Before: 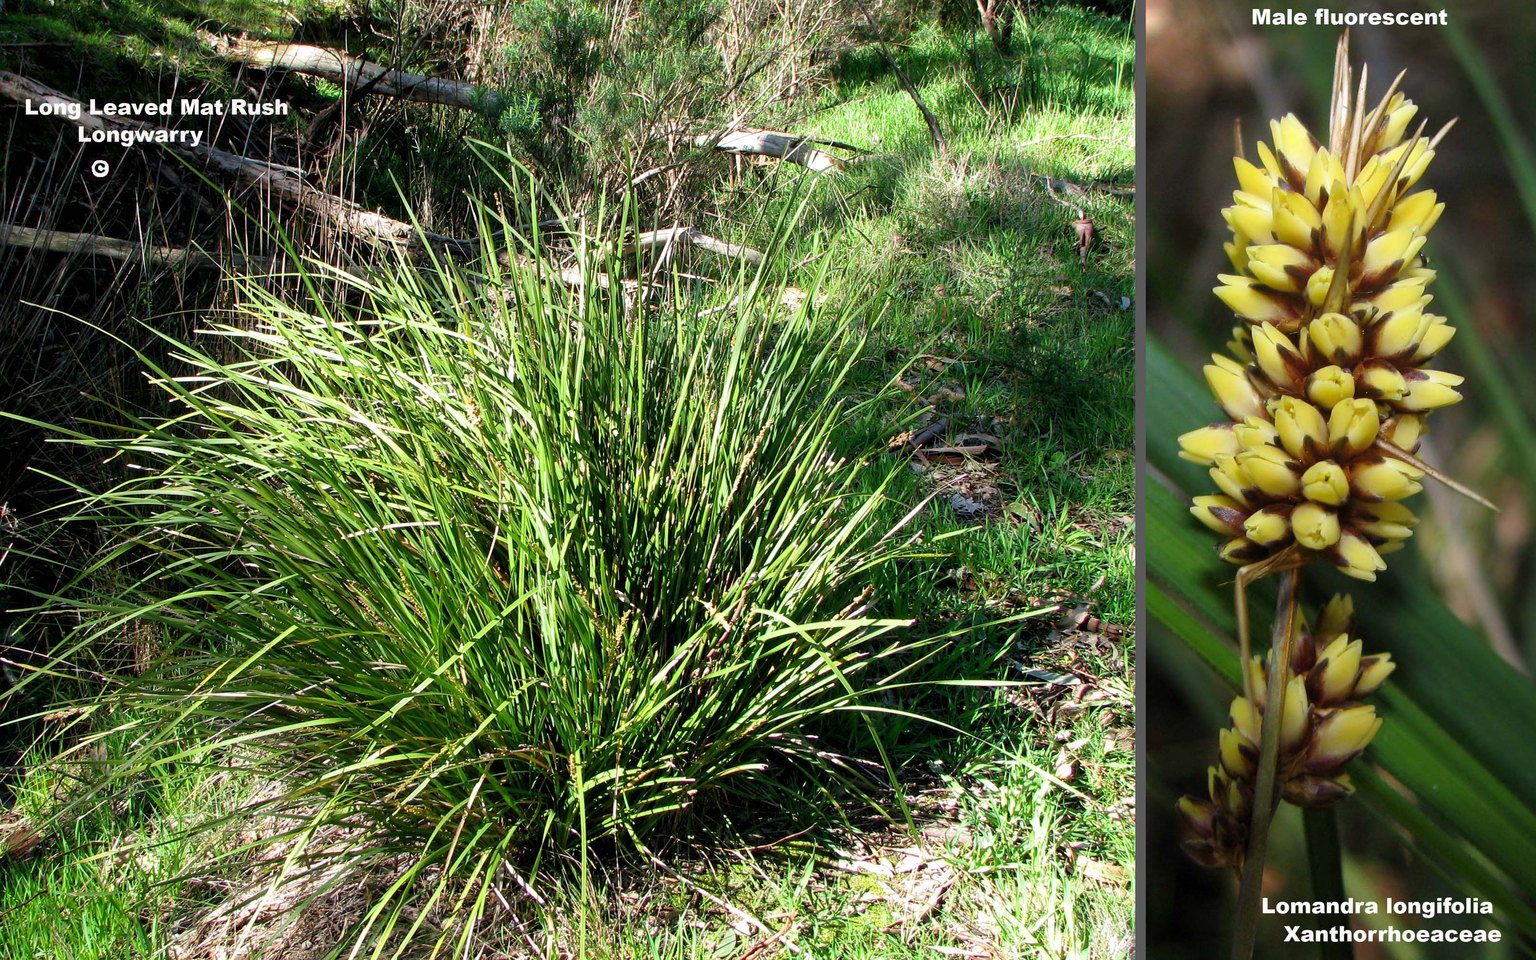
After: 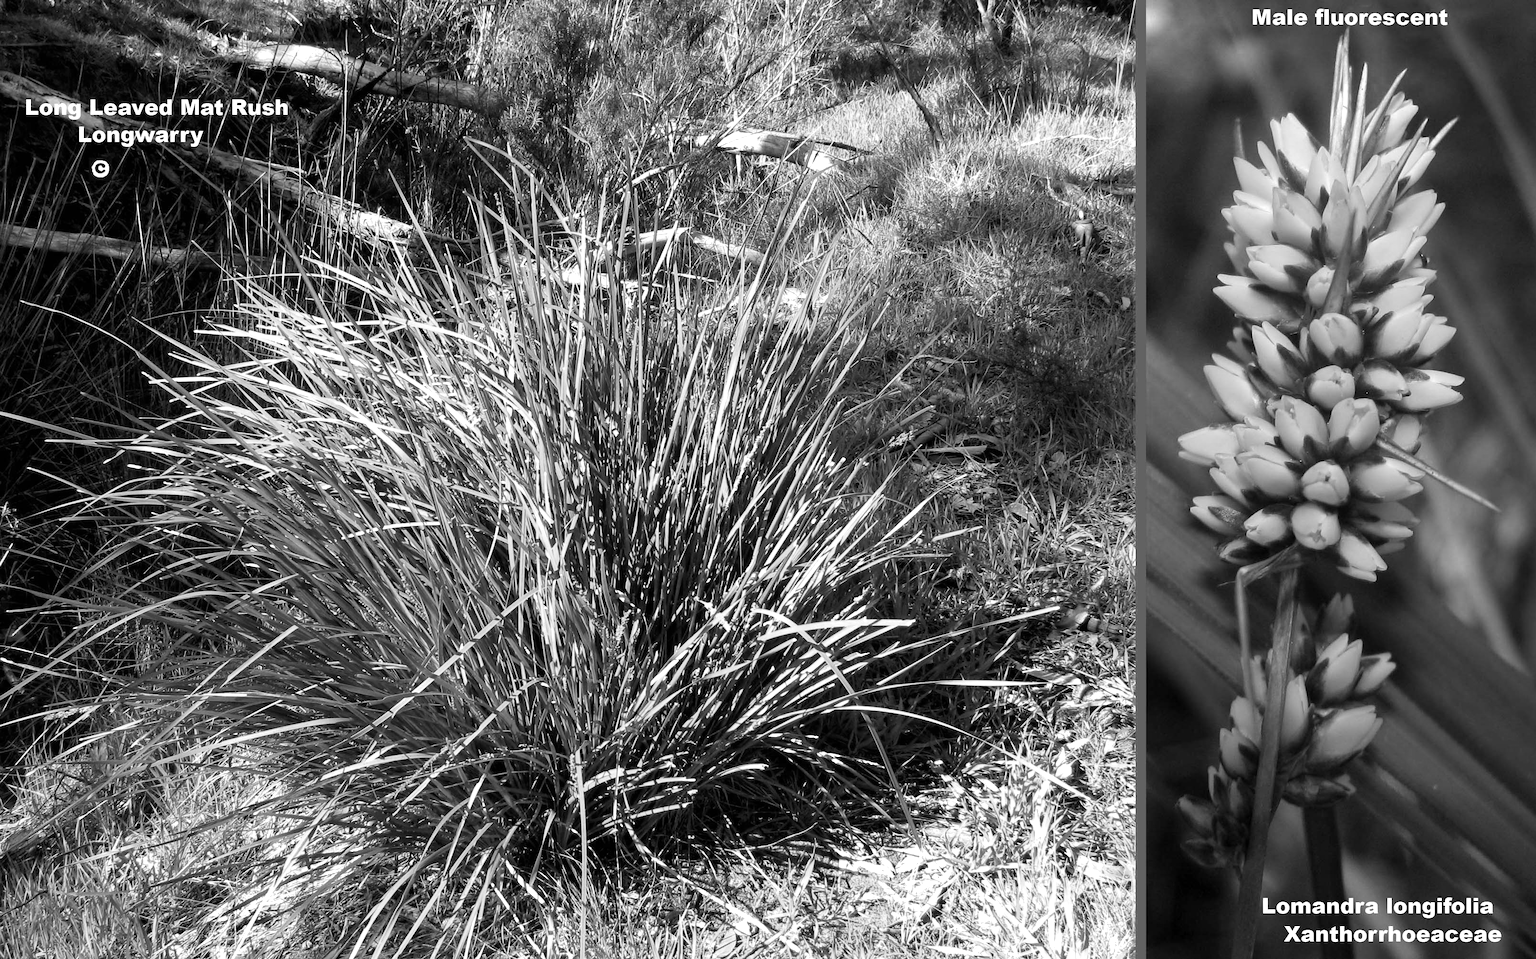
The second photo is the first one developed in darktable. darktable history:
color zones: curves: ch0 [(0, 0.613) (0.01, 0.613) (0.245, 0.448) (0.498, 0.529) (0.642, 0.665) (0.879, 0.777) (0.99, 0.613)]; ch1 [(0, 0) (0.143, 0) (0.286, 0) (0.429, 0) (0.571, 0) (0.714, 0) (0.857, 0)]
exposure: exposure 0.217 EV, compensate highlight preservation false
